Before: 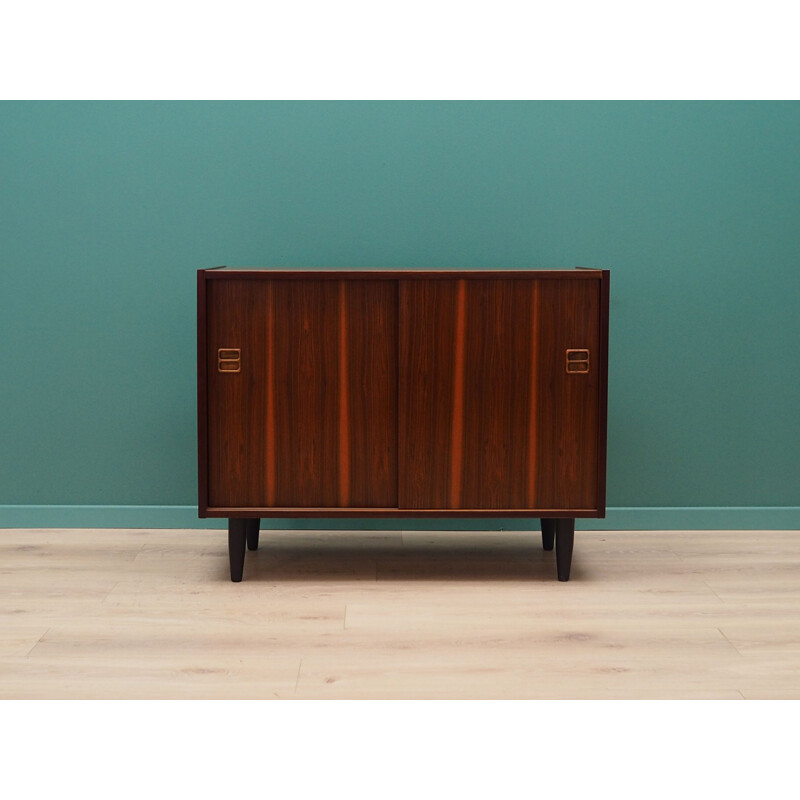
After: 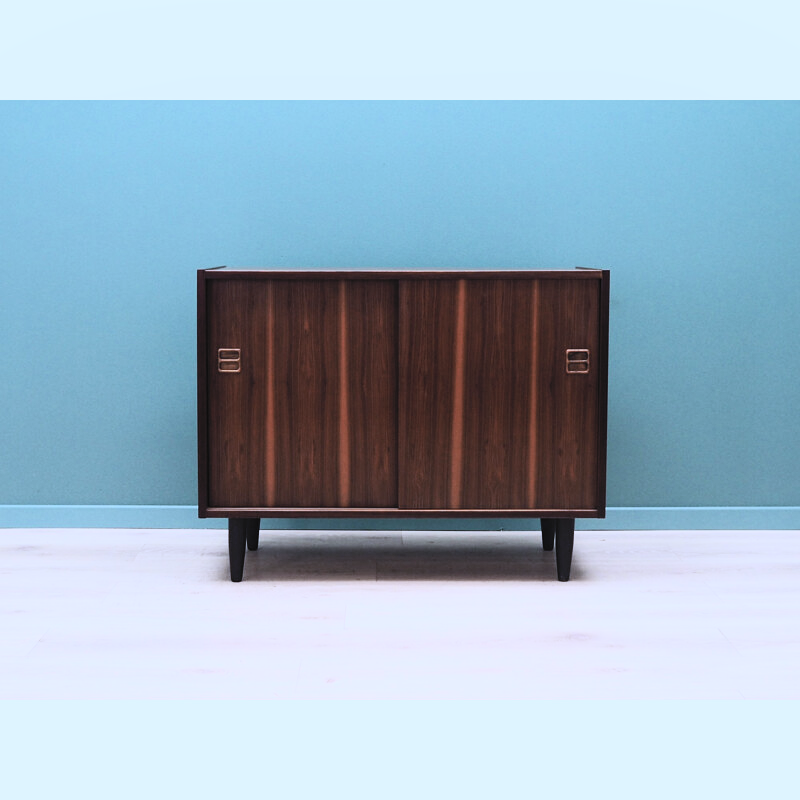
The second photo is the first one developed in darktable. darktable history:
filmic rgb: black relative exposure -7.65 EV, white relative exposure 4.56 EV, hardness 3.61, color science v6 (2022)
contrast brightness saturation: contrast 0.434, brightness 0.551, saturation -0.193
local contrast: mode bilateral grid, contrast 99, coarseness 99, detail 91%, midtone range 0.2
color calibration: illuminant as shot in camera, adaptation linear Bradford (ICC v4), x 0.405, y 0.406, temperature 3603.07 K
